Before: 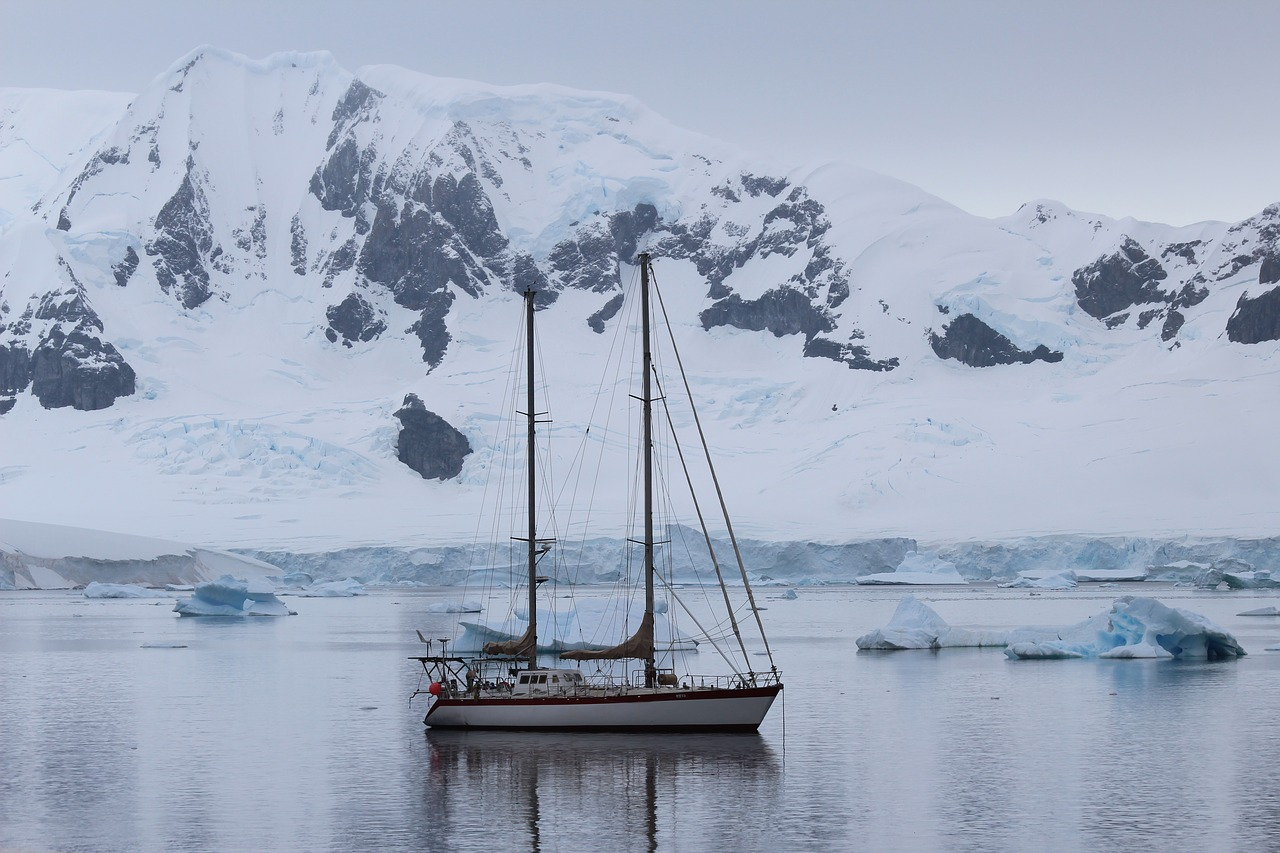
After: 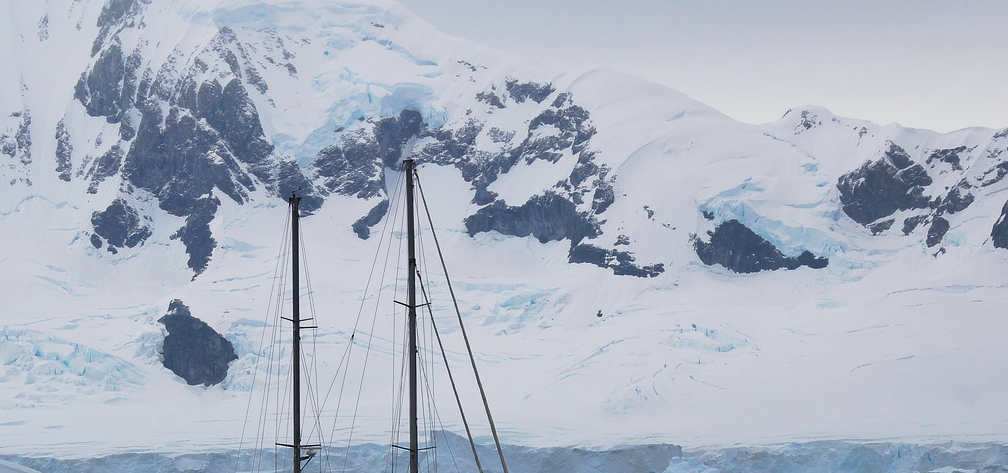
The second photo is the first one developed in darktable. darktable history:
color balance rgb: shadows lift › luminance -20.043%, highlights gain › chroma 2.219%, highlights gain › hue 75.04°, perceptual saturation grading › global saturation 0.648%, global vibrance 20.24%
shadows and highlights: on, module defaults
crop: left 18.427%, top 11.081%, right 2.162%, bottom 32.984%
tone curve: curves: ch0 [(0, 0) (0.105, 0.068) (0.195, 0.162) (0.283, 0.283) (0.384, 0.404) (0.485, 0.531) (0.638, 0.681) (0.795, 0.879) (1, 0.977)]; ch1 [(0, 0) (0.161, 0.092) (0.35, 0.33) (0.379, 0.401) (0.456, 0.469) (0.498, 0.506) (0.521, 0.549) (0.58, 0.624) (0.635, 0.671) (1, 1)]; ch2 [(0, 0) (0.371, 0.362) (0.437, 0.437) (0.483, 0.484) (0.53, 0.515) (0.56, 0.58) (0.622, 0.606) (1, 1)], preserve colors none
